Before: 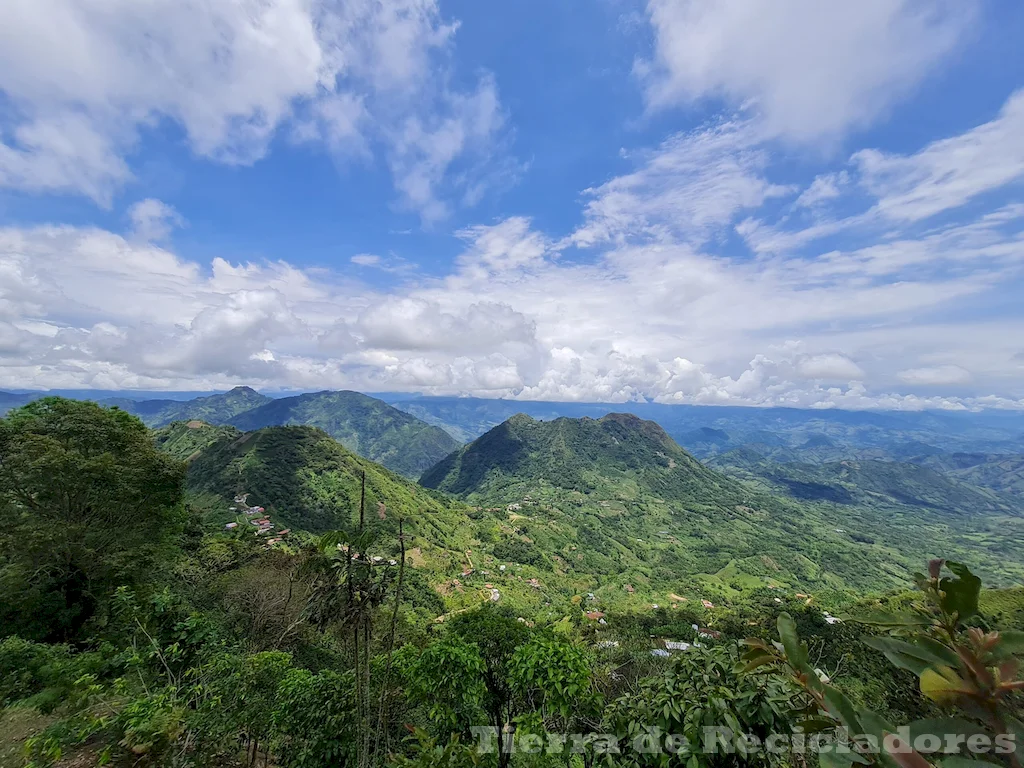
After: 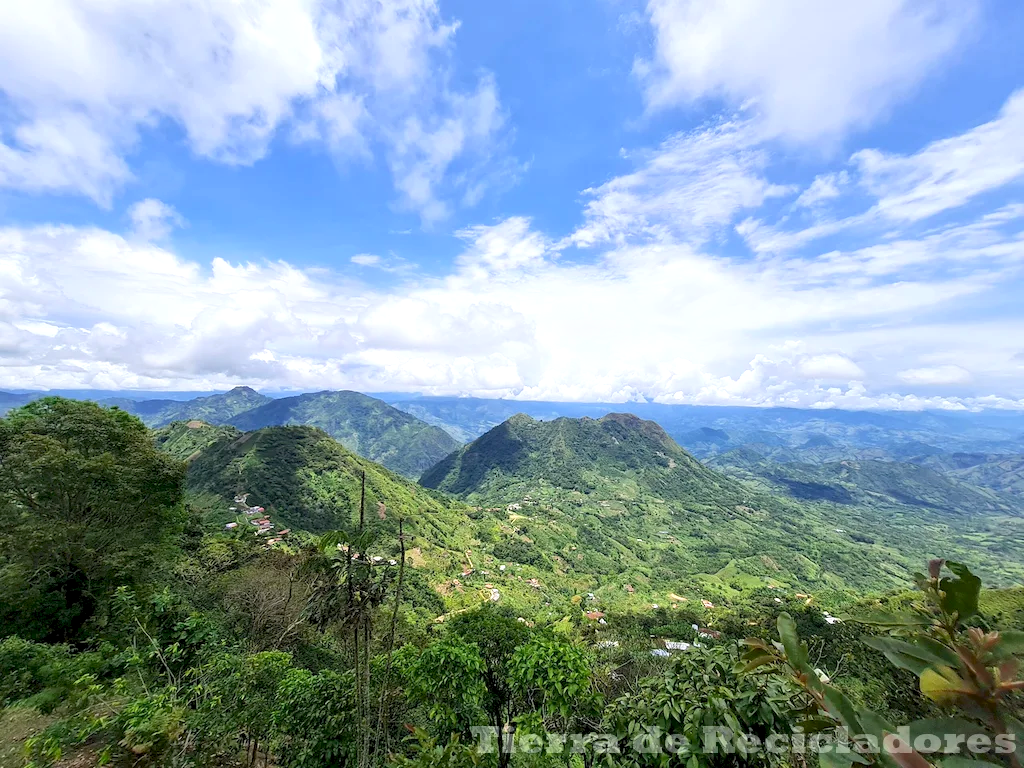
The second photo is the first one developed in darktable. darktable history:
exposure: black level correction 0.001, exposure 0.675 EV, compensate highlight preservation false
bloom: size 3%, threshold 100%, strength 0%
